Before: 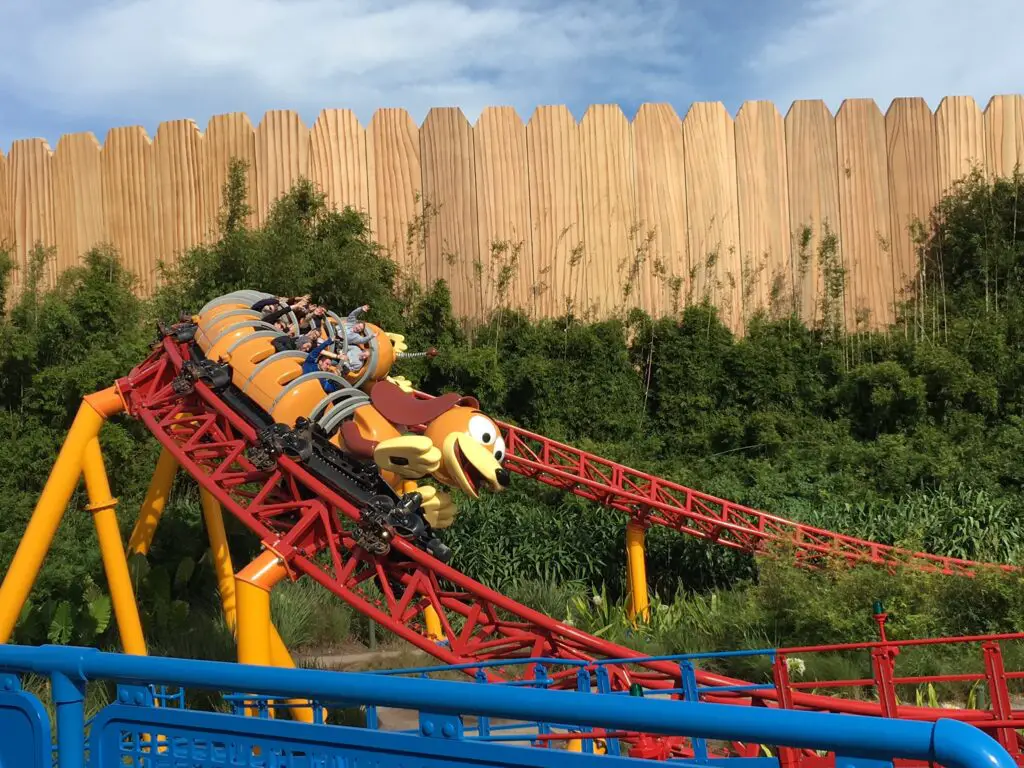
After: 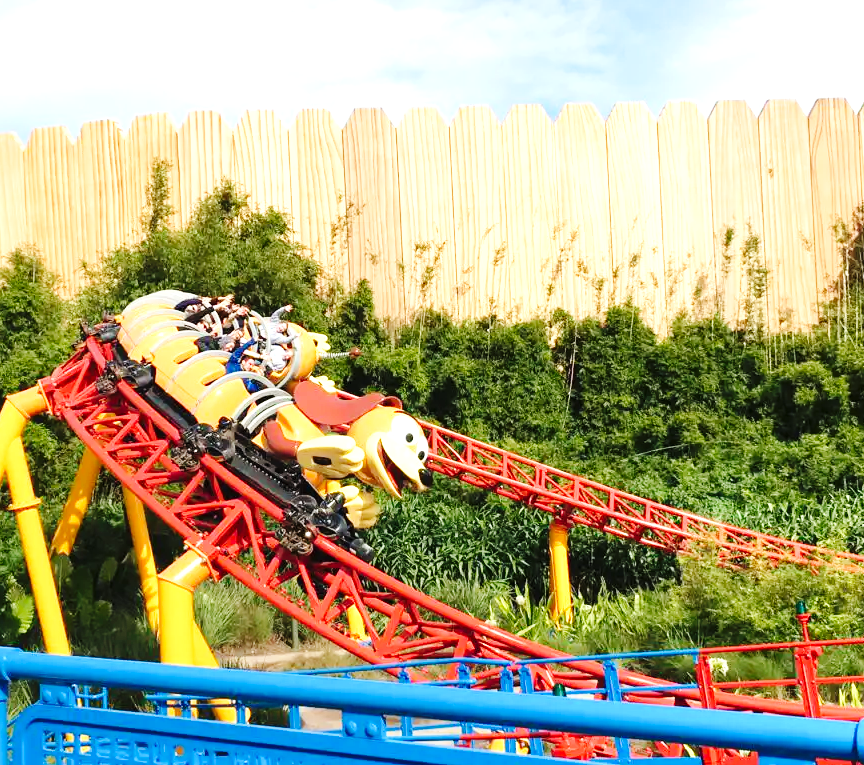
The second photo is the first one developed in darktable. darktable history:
exposure: black level correction 0, exposure 1.2 EV, compensate highlight preservation false
crop: left 7.598%, right 7.873%
base curve: curves: ch0 [(0, 0) (0.036, 0.025) (0.121, 0.166) (0.206, 0.329) (0.605, 0.79) (1, 1)], preserve colors none
